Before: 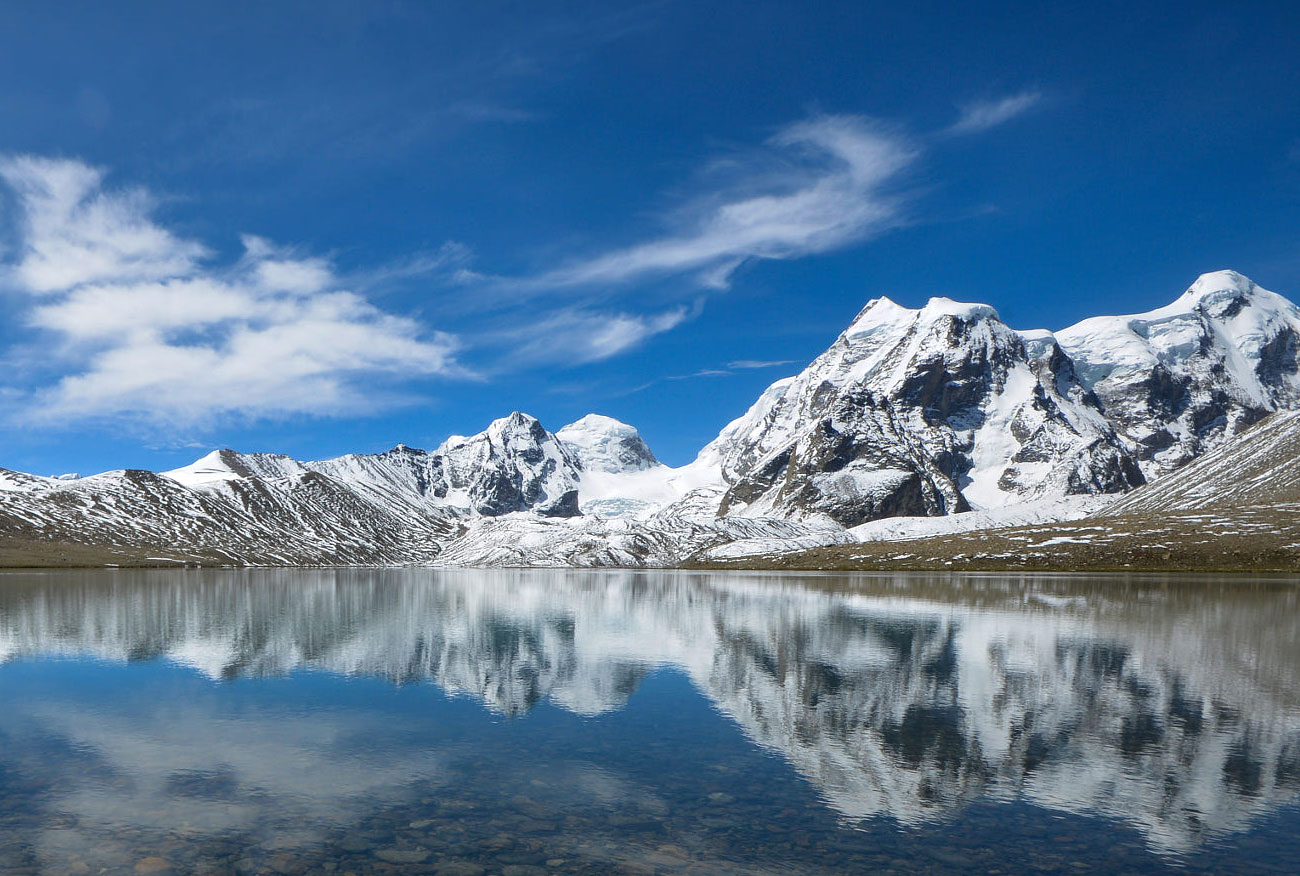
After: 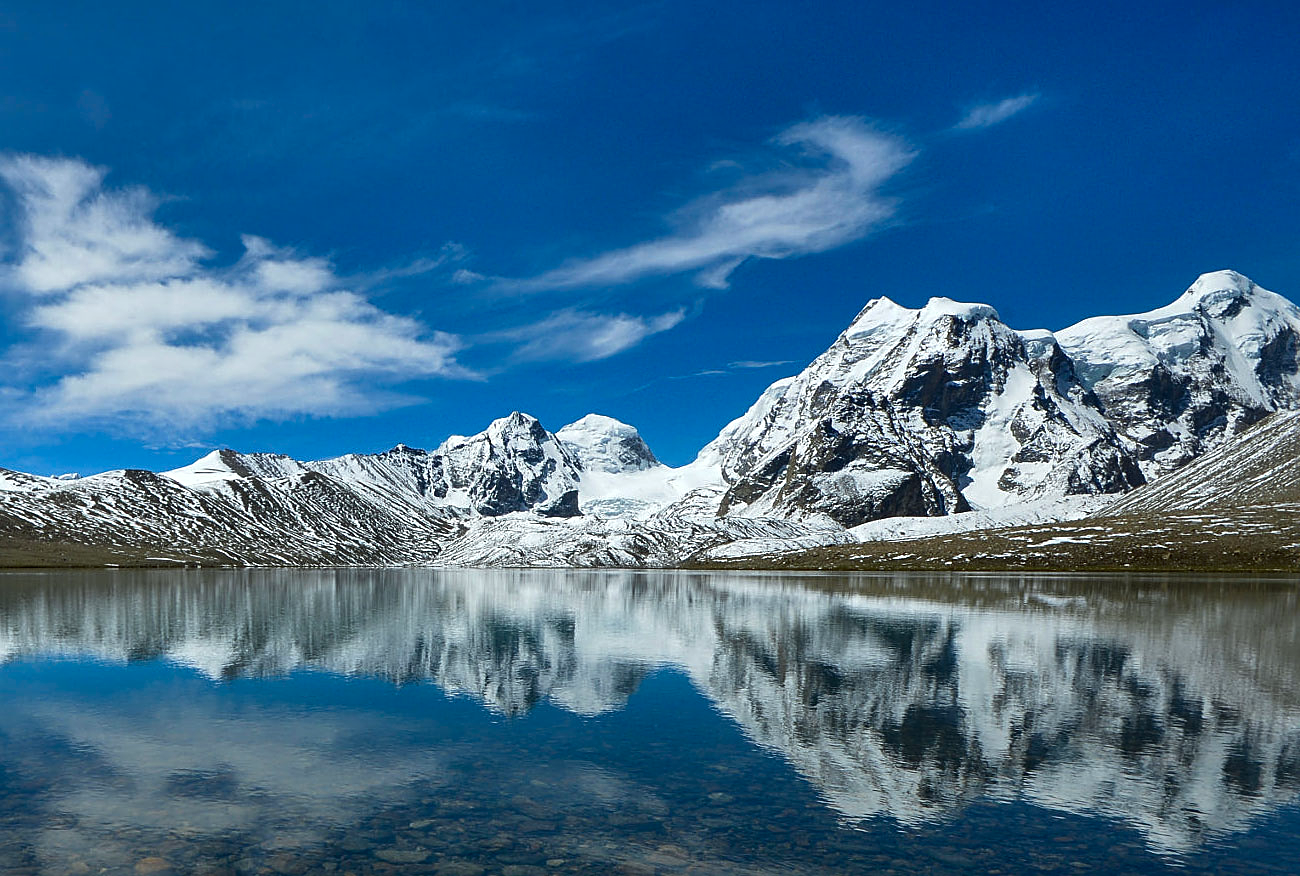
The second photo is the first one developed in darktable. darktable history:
sharpen: on, module defaults
shadows and highlights: soften with gaussian
color calibration: illuminant Planckian (black body), x 0.351, y 0.352, temperature 4794.27 K
contrast brightness saturation: contrast 0.07, brightness -0.13, saturation 0.06
exposure: compensate highlight preservation false
